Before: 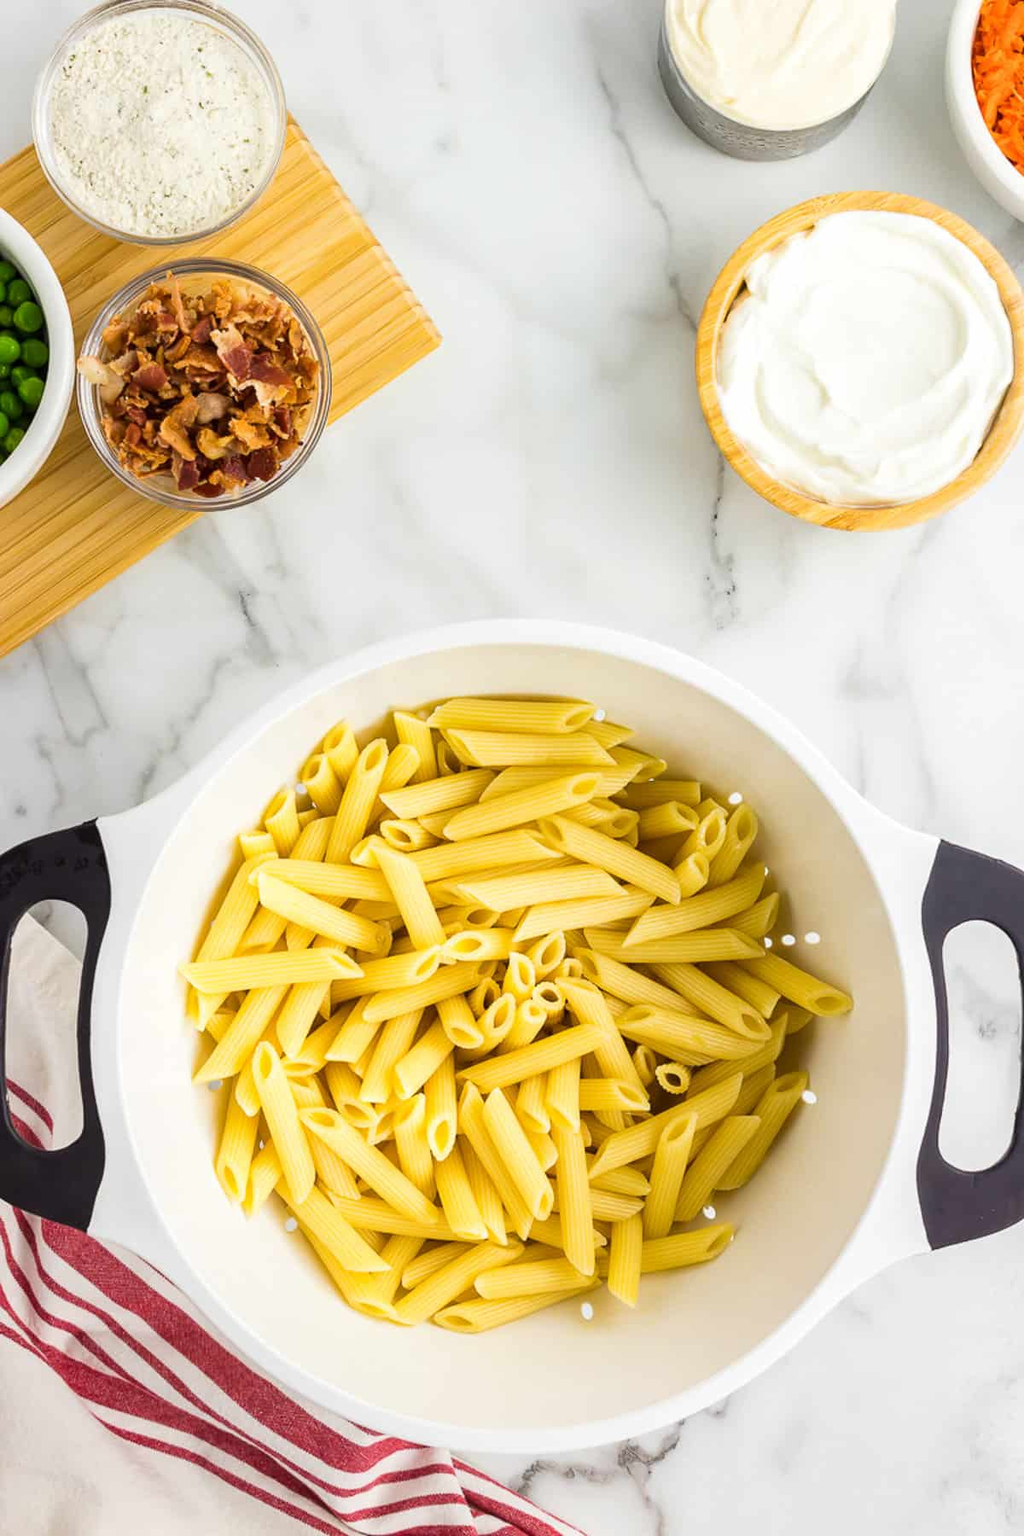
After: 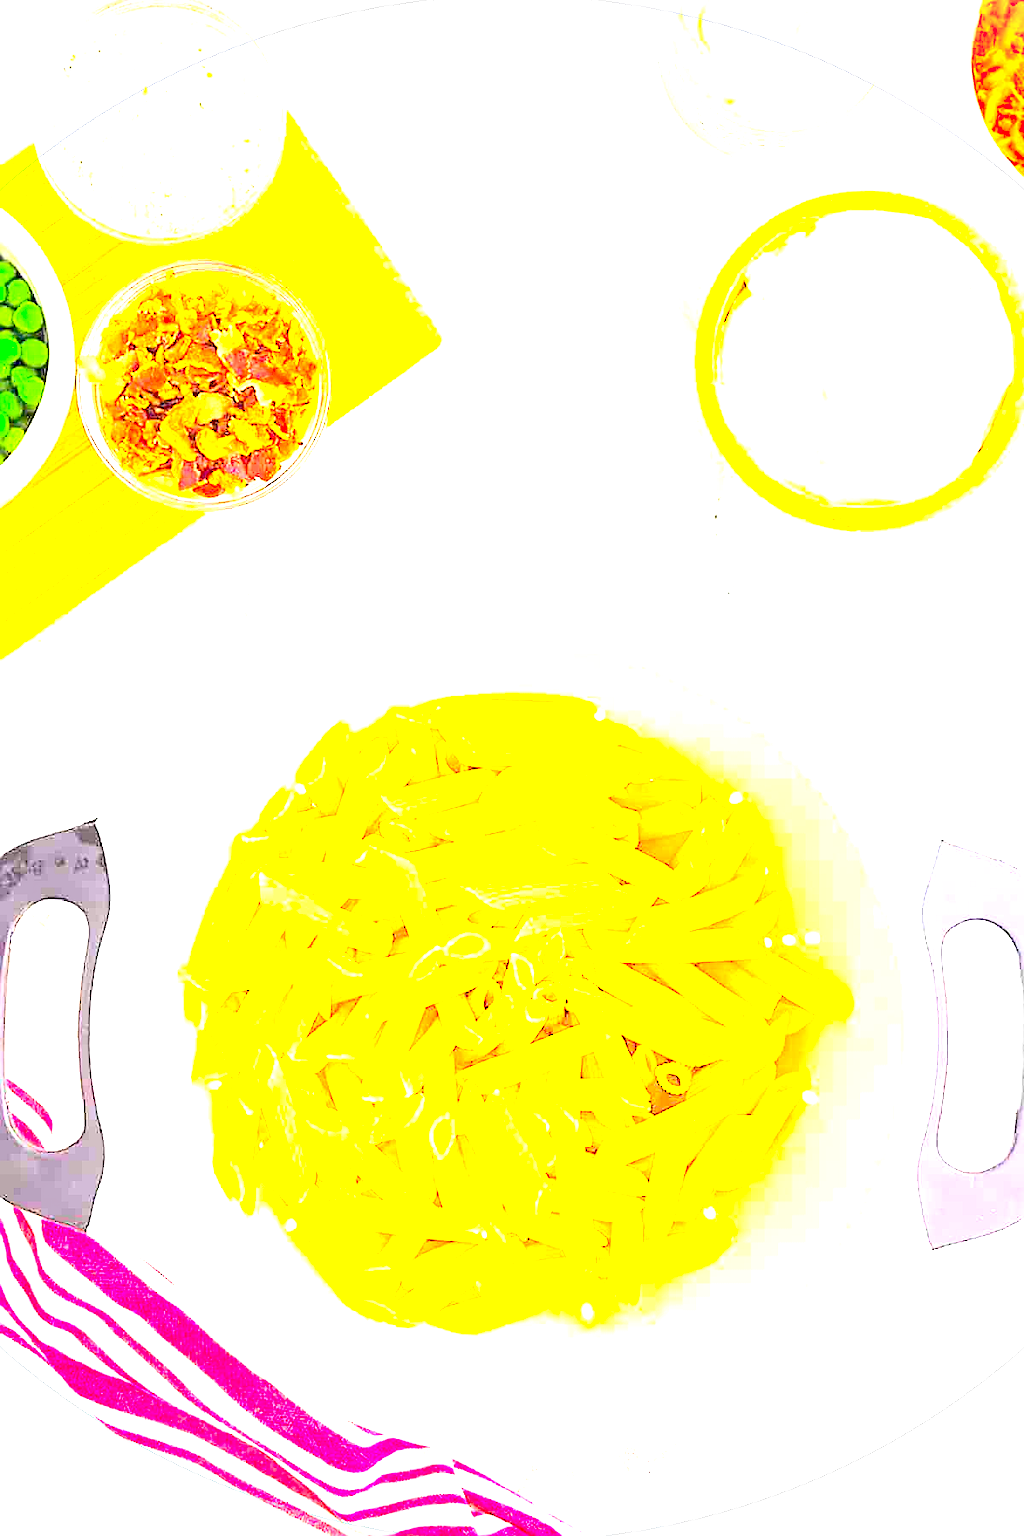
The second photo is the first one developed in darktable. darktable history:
contrast brightness saturation: contrast 0.244, brightness 0.258, saturation 0.378
sharpen: radius 1.372, amount 1.242, threshold 0.754
contrast equalizer: y [[0.518, 0.517, 0.501, 0.5, 0.5, 0.5], [0.5 ×6], [0.5 ×6], [0 ×6], [0 ×6]], mix 0.16
vignetting: fall-off start 100.51%, unbound false
exposure: black level correction 0, exposure 4.1 EV, compensate highlight preservation false
